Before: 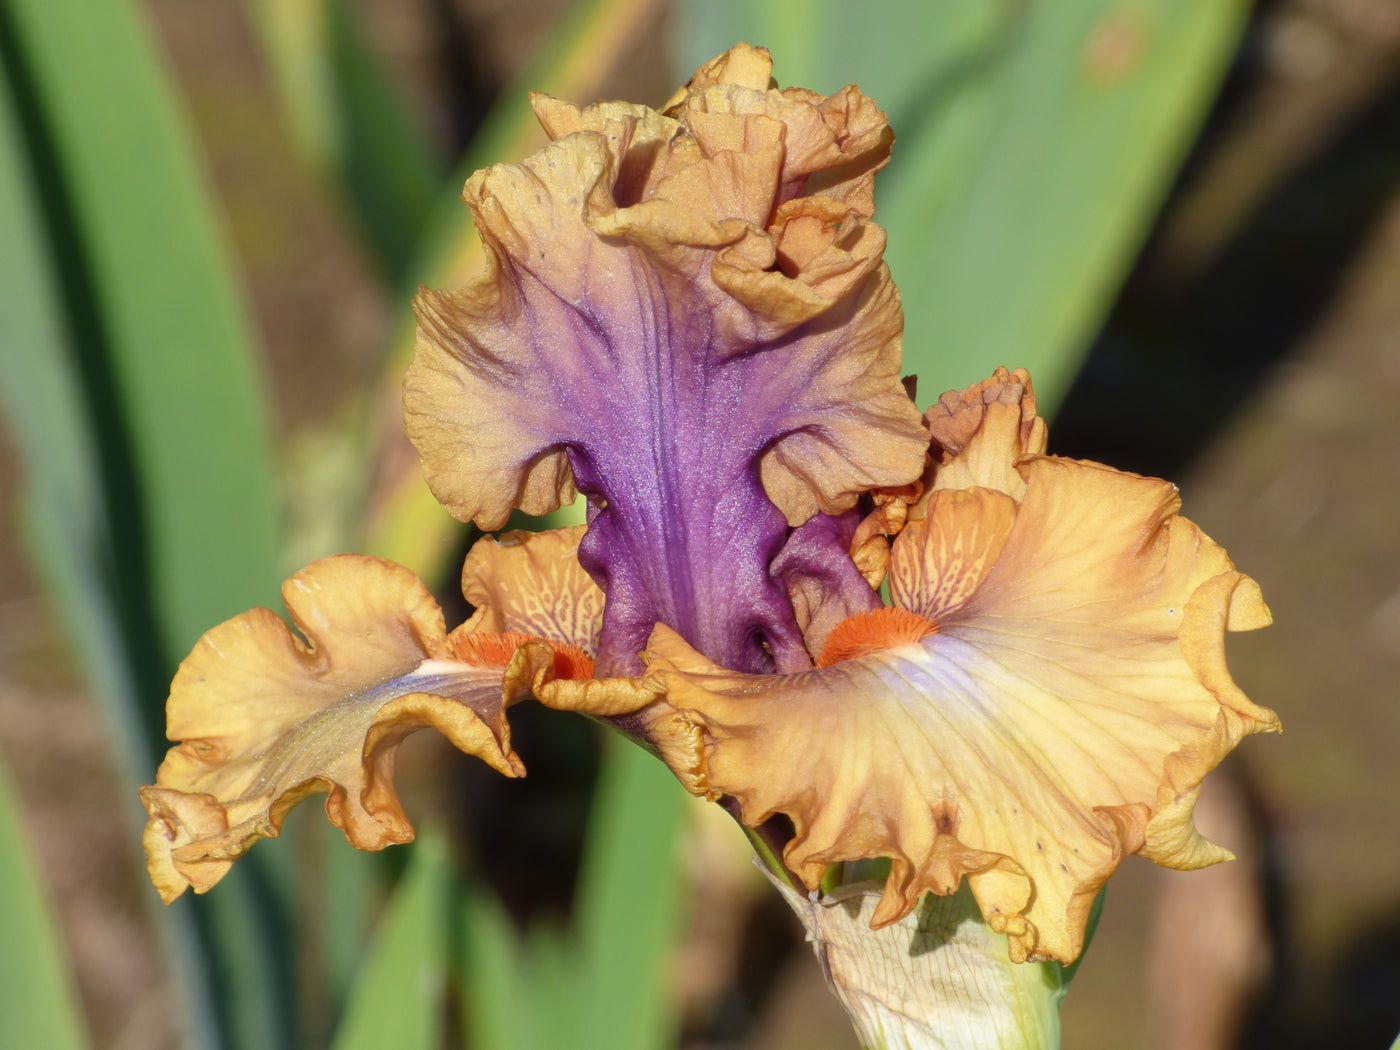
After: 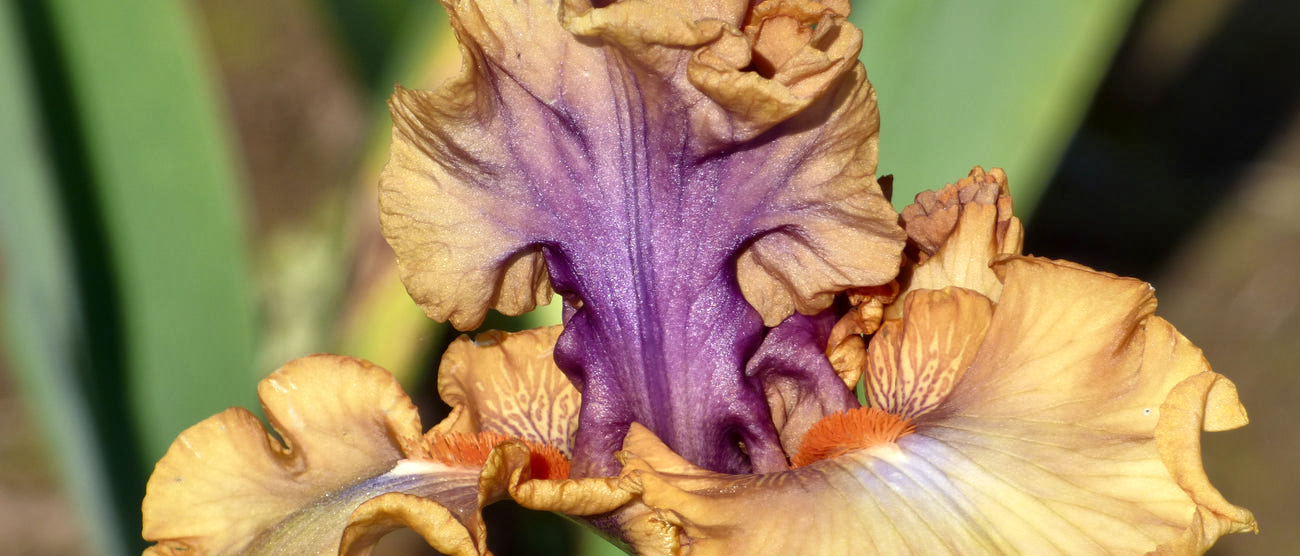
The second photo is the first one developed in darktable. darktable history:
crop: left 1.78%, top 19.122%, right 5.34%, bottom 27.903%
local contrast: mode bilateral grid, contrast 49, coarseness 49, detail 150%, midtone range 0.2
color correction: highlights a* -0.074, highlights b* 0.109
